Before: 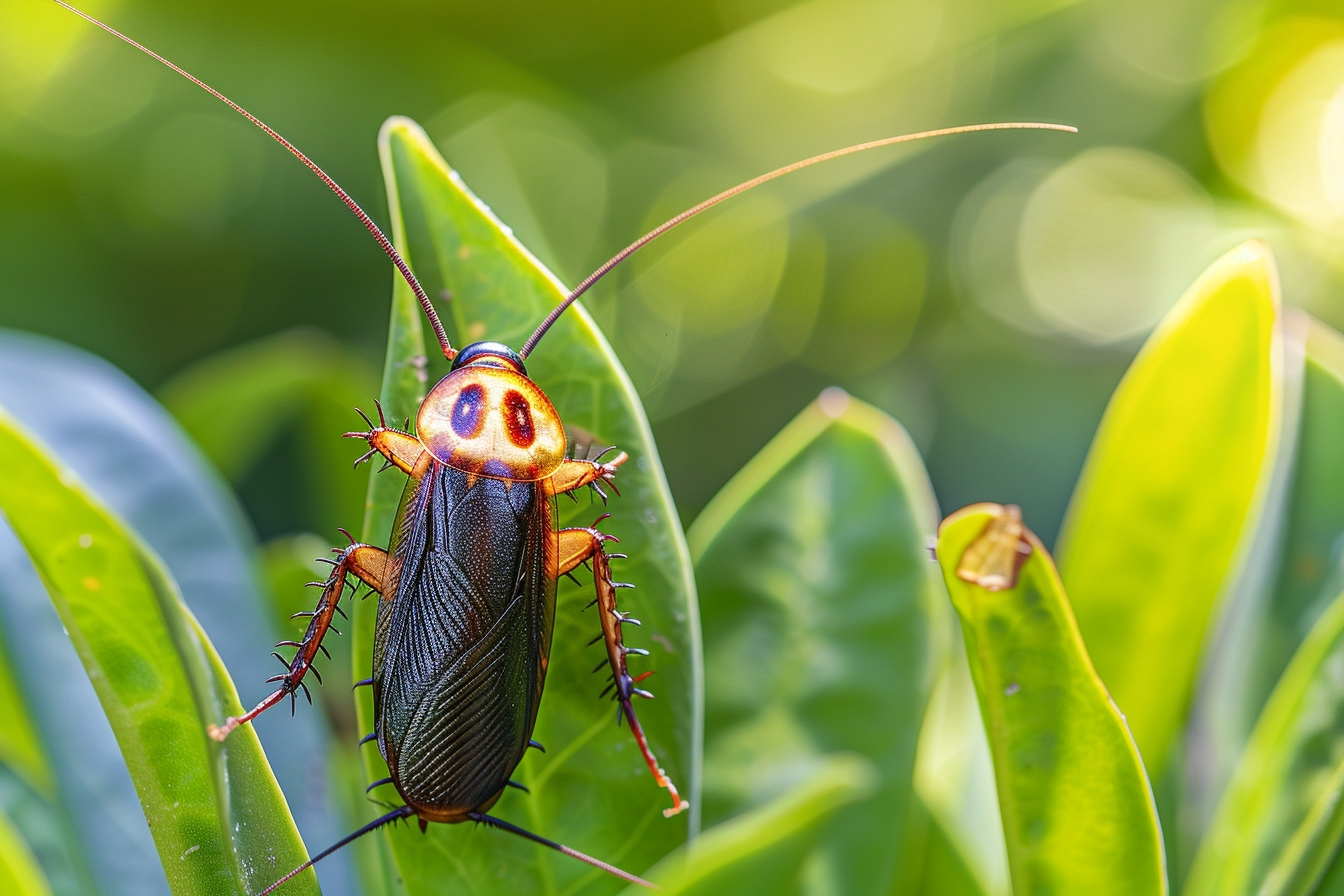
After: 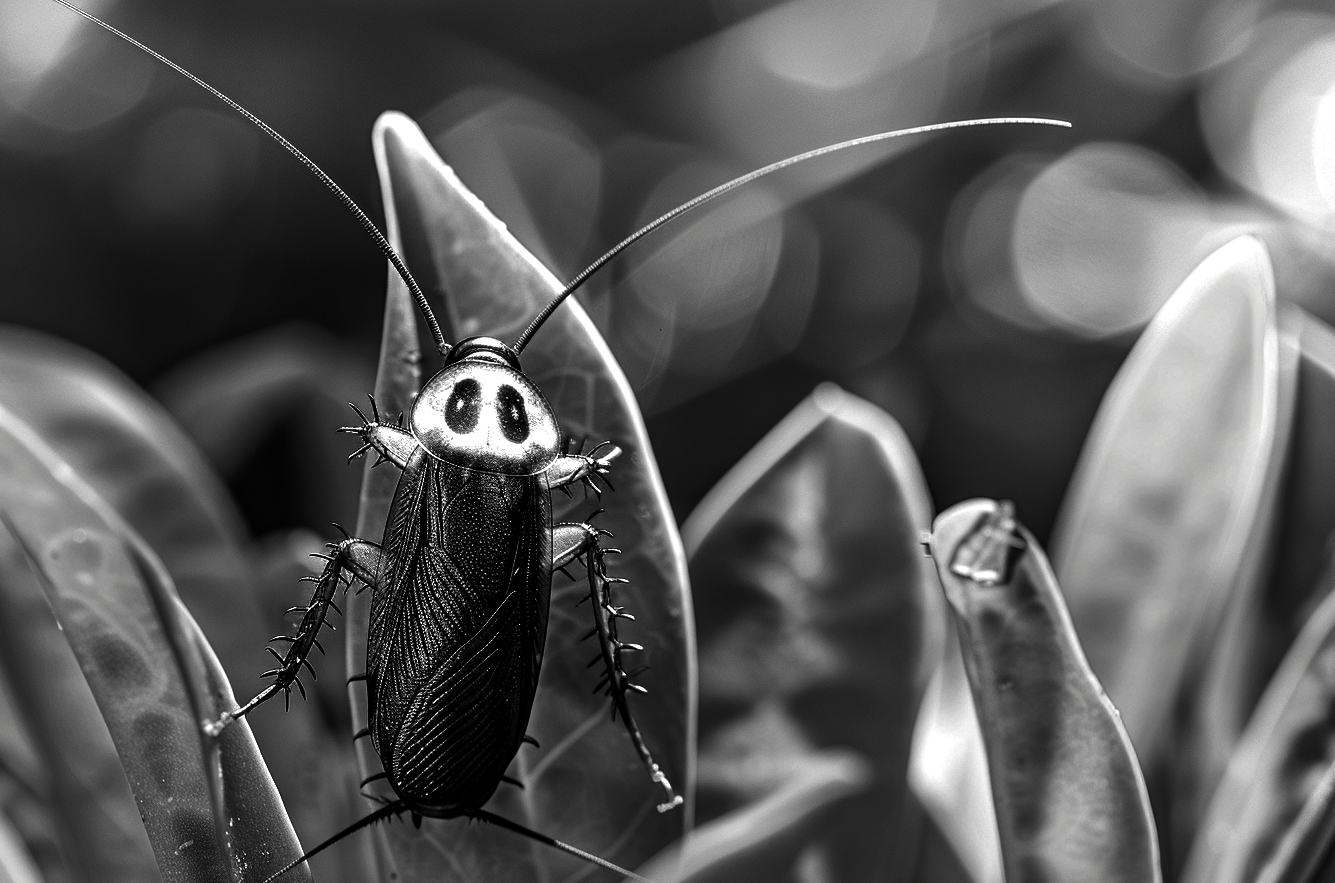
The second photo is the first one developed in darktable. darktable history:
contrast brightness saturation: contrast -0.034, brightness -0.606, saturation -0.997
contrast equalizer: y [[0.6 ×6], [0.55 ×6], [0 ×6], [0 ×6], [0 ×6]]
crop: left 0.458%, top 0.667%, right 0.201%, bottom 0.747%
